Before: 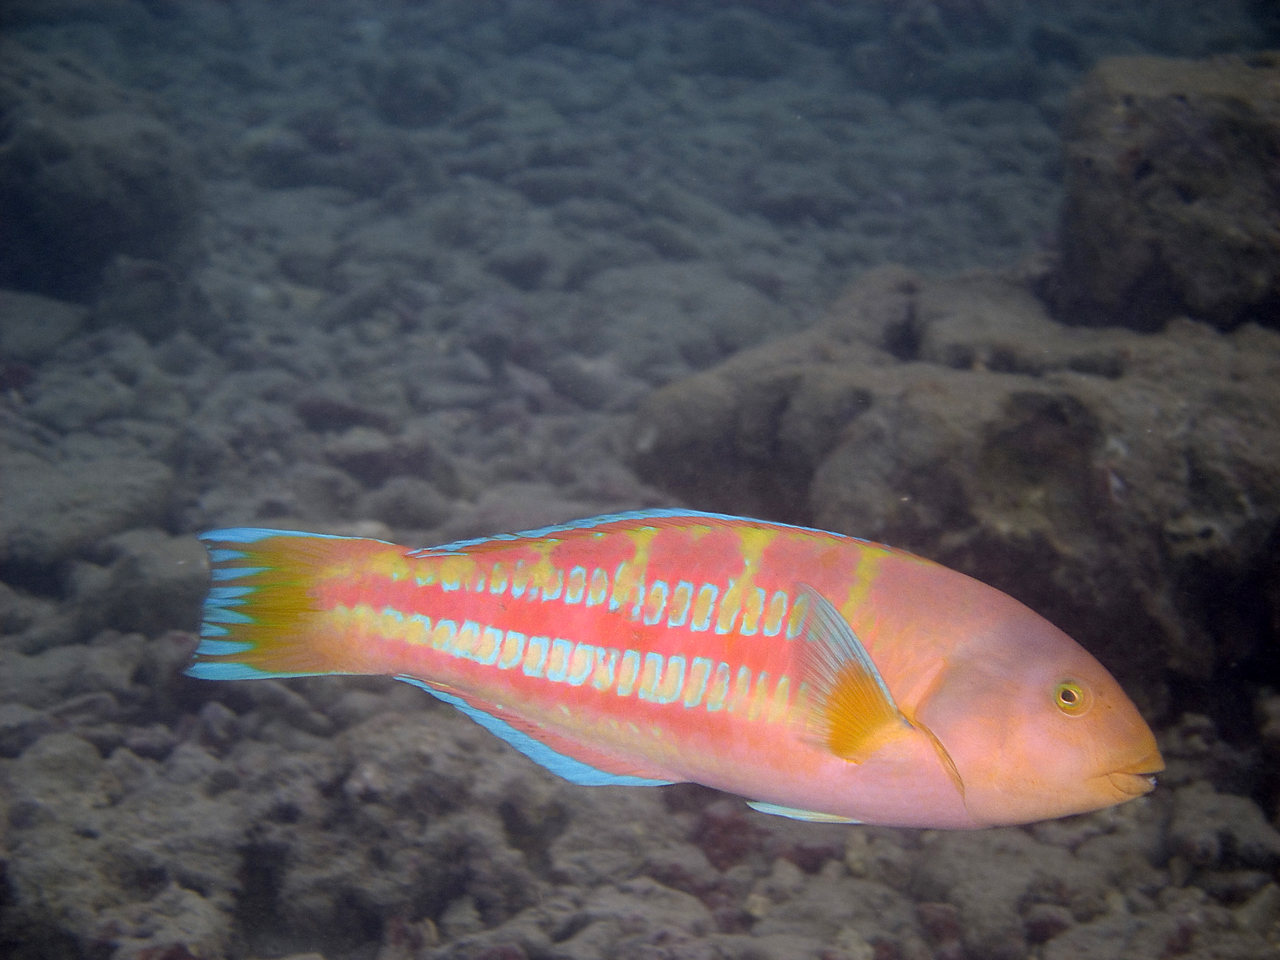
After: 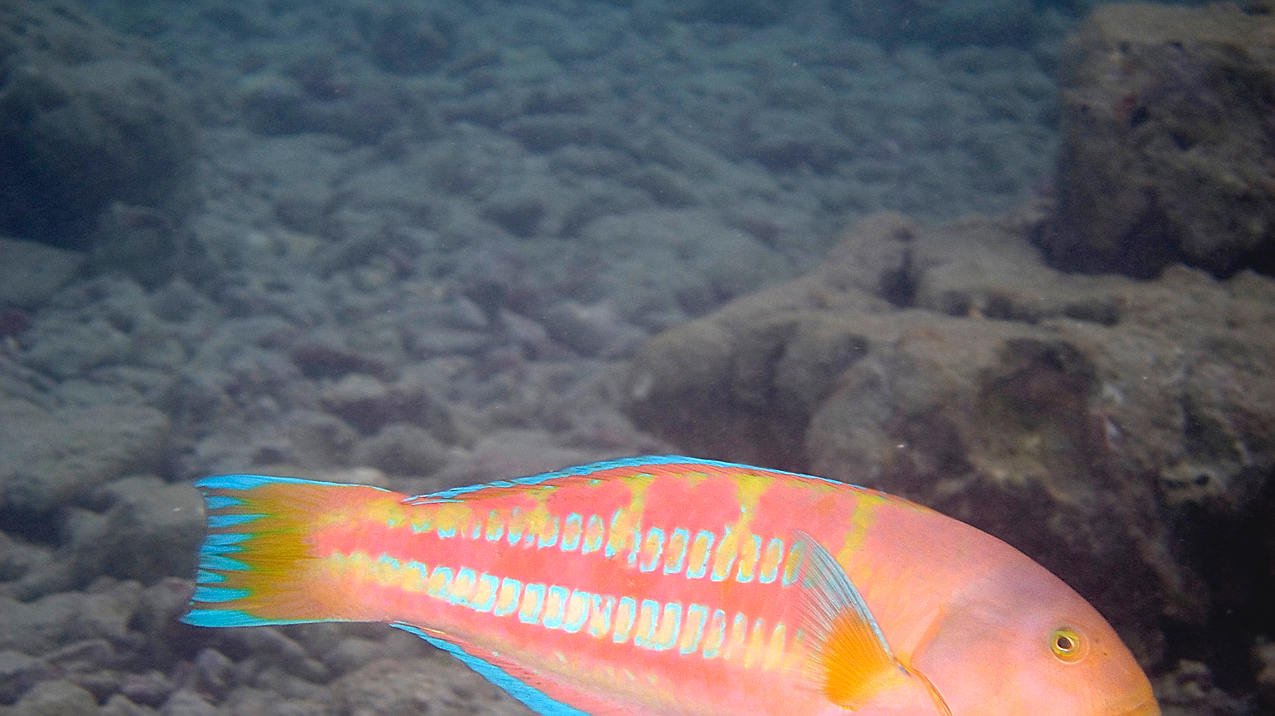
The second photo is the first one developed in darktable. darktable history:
contrast brightness saturation: contrast -0.1, saturation -0.085
exposure: exposure 0.492 EV, compensate exposure bias true, compensate highlight preservation false
sharpen: on, module defaults
crop: left 0.385%, top 5.536%, bottom 19.878%
